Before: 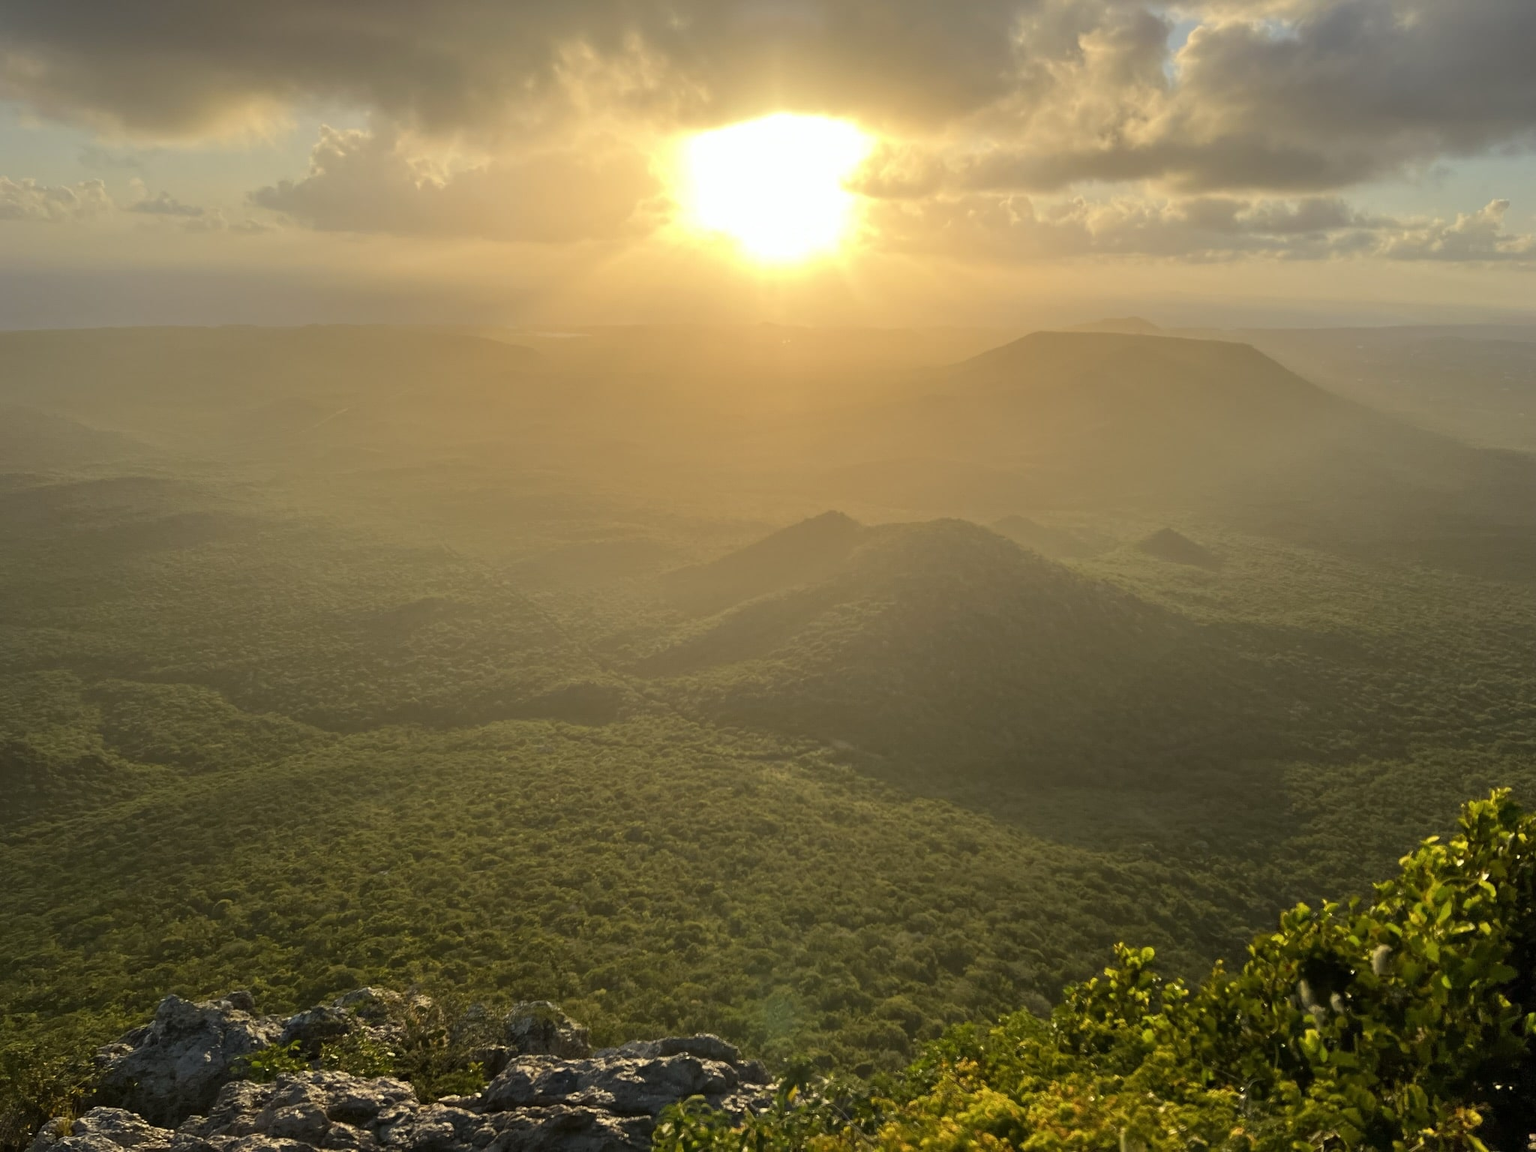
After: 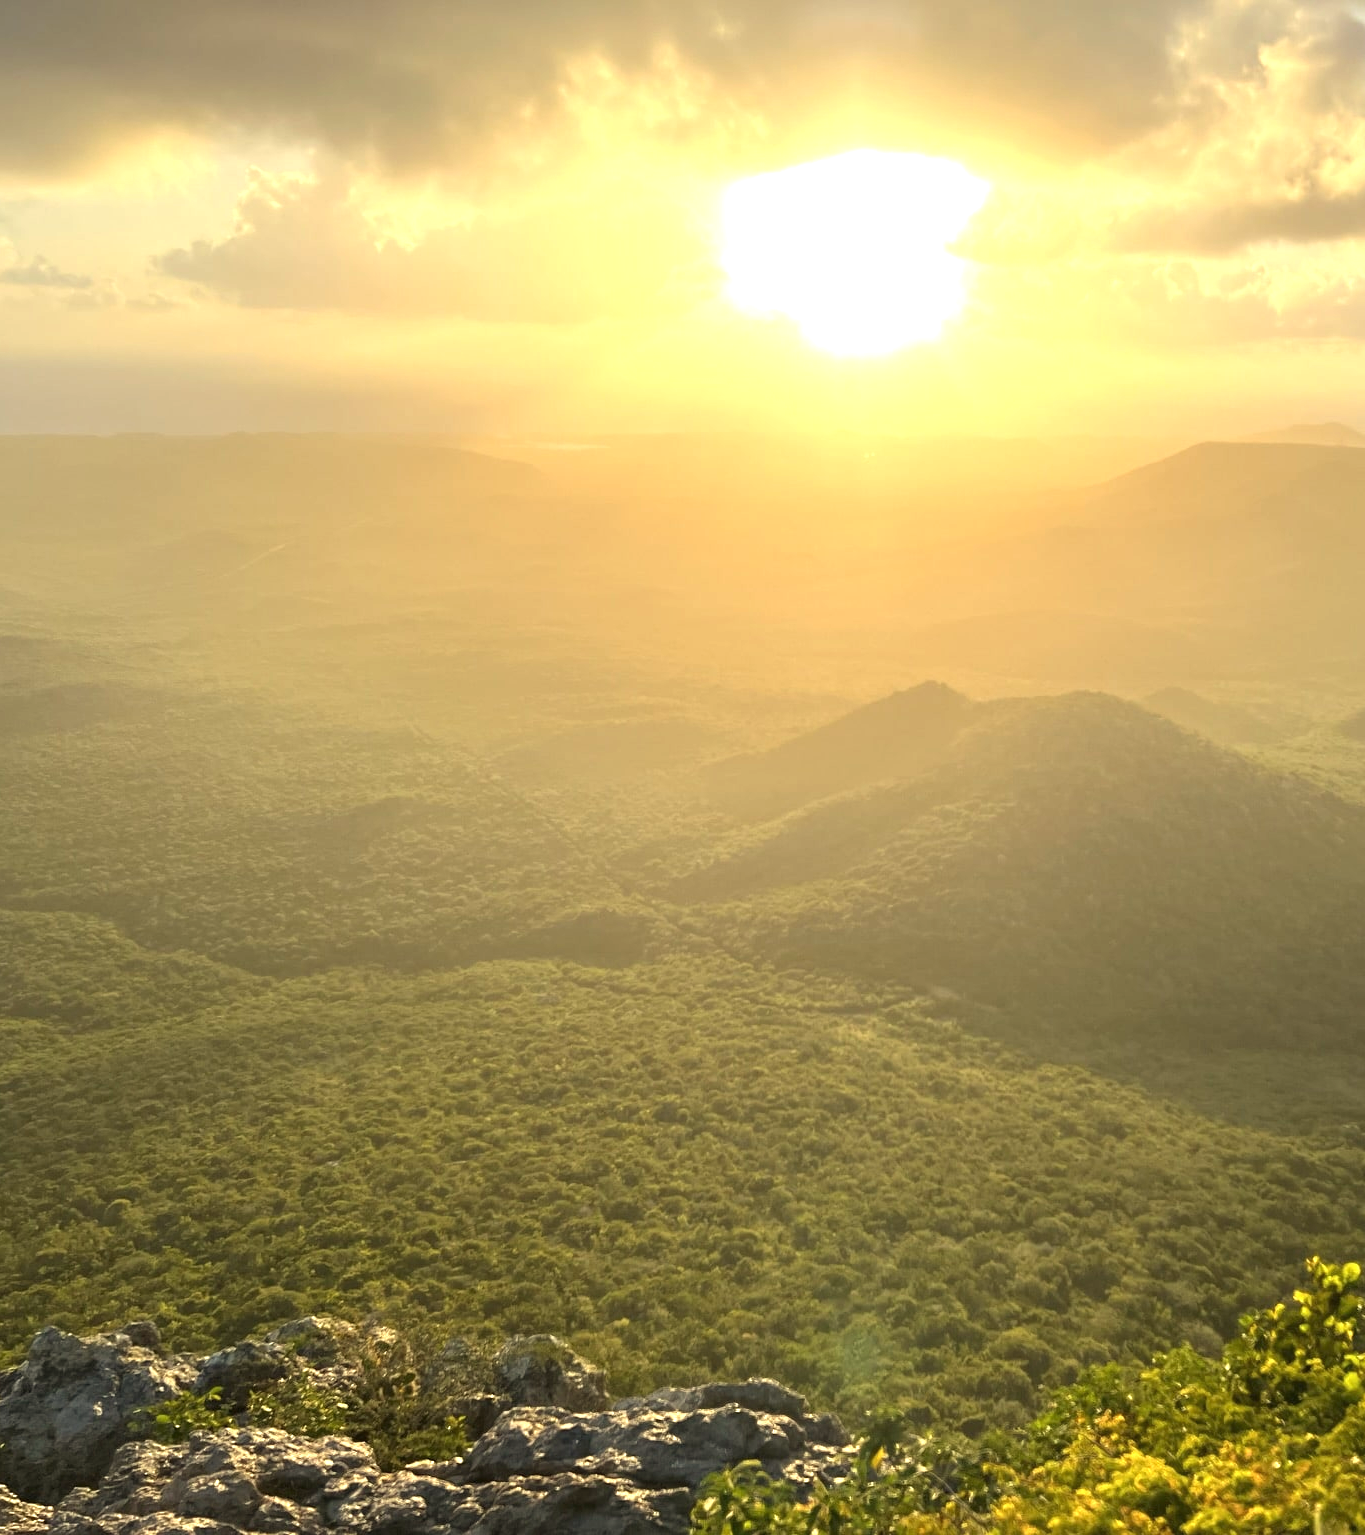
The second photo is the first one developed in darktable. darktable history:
white balance: red 1.029, blue 0.92
exposure: black level correction 0, exposure 1 EV, compensate highlight preservation false
crop and rotate: left 8.786%, right 24.548%
